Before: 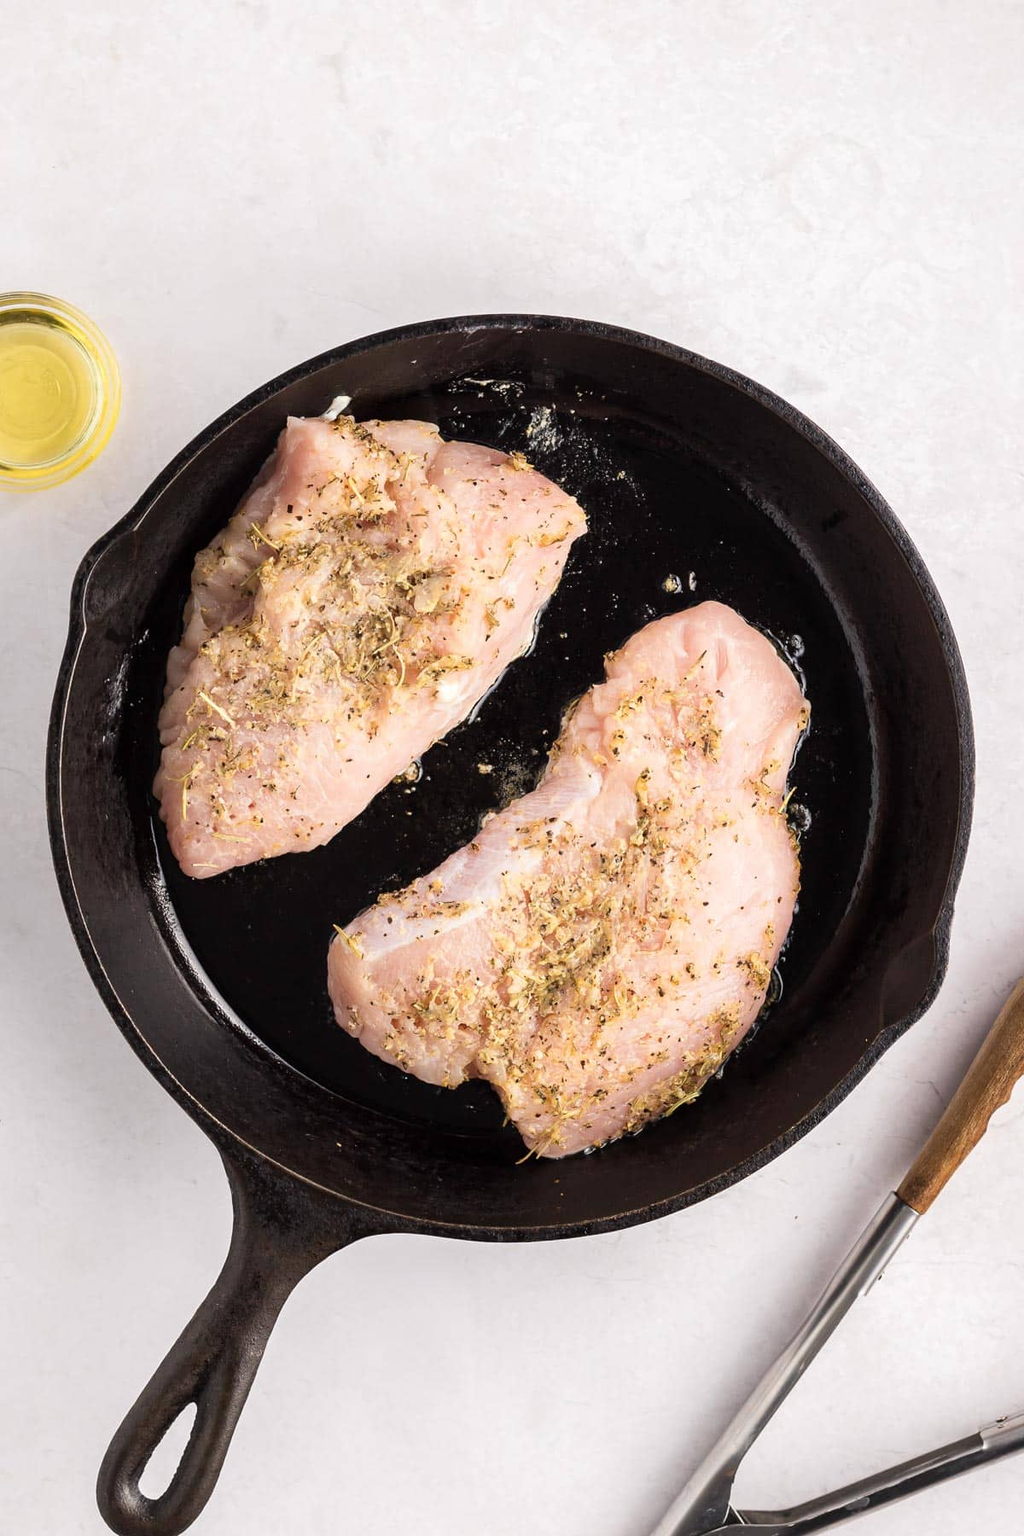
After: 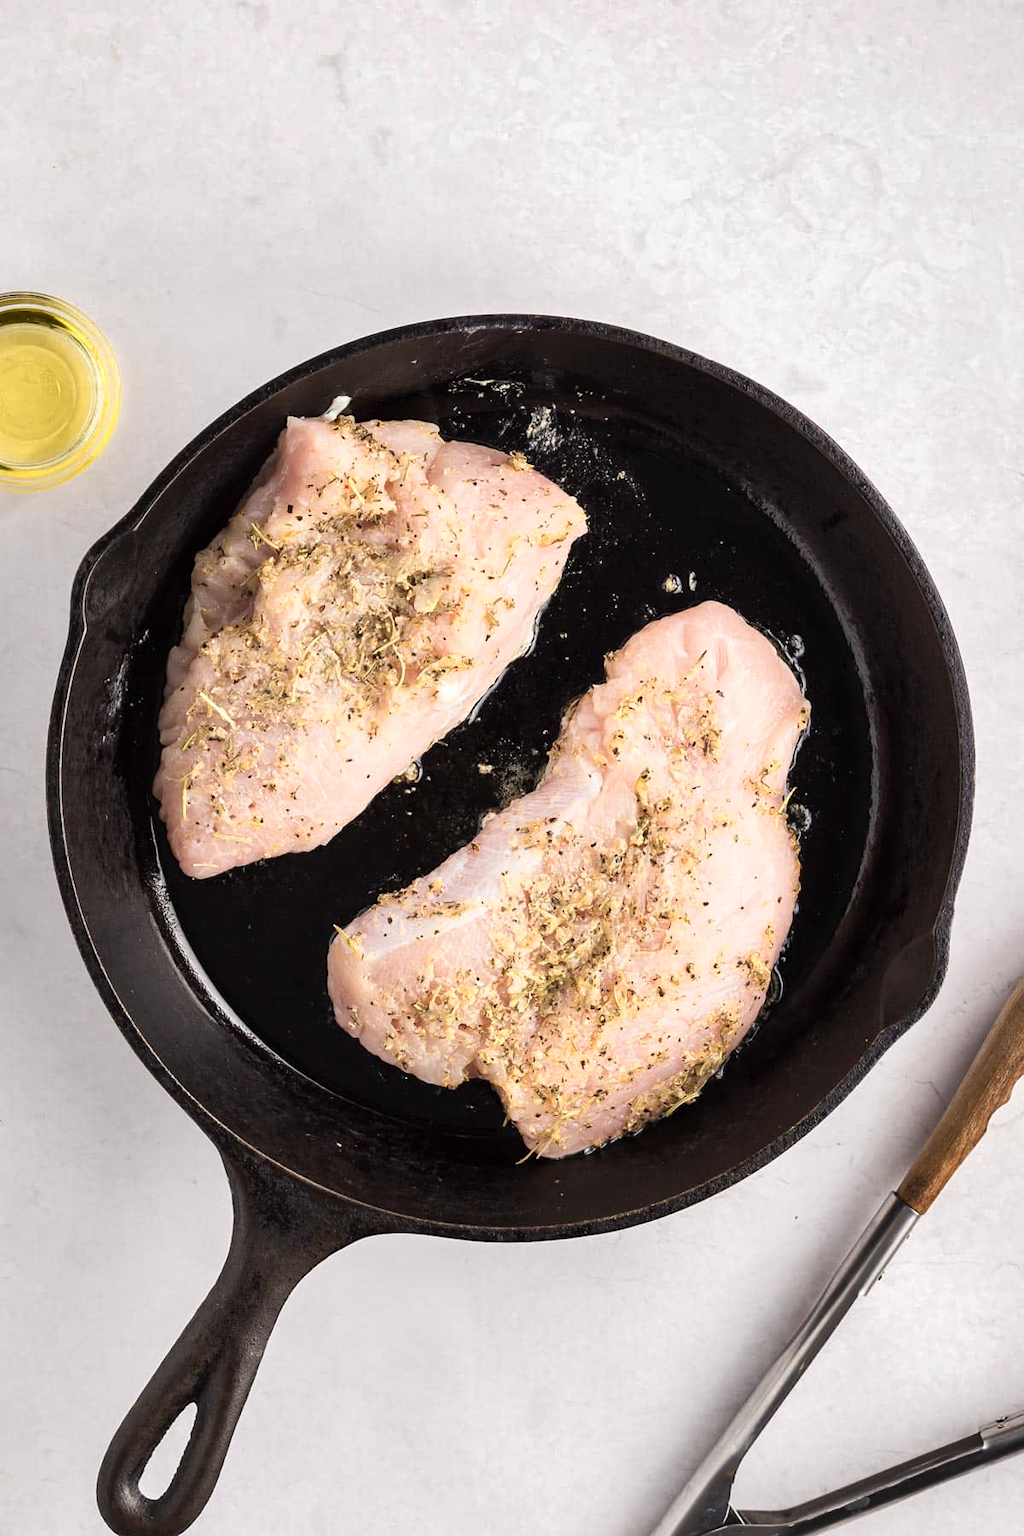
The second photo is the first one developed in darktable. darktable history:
color zones: curves: ch0 [(0, 0.558) (0.143, 0.559) (0.286, 0.529) (0.429, 0.505) (0.571, 0.5) (0.714, 0.5) (0.857, 0.5) (1, 0.558)]; ch1 [(0, 0.469) (0.01, 0.469) (0.12, 0.446) (0.248, 0.469) (0.5, 0.5) (0.748, 0.5) (0.99, 0.469) (1, 0.469)]
shadows and highlights: white point adjustment 0.067, soften with gaussian
